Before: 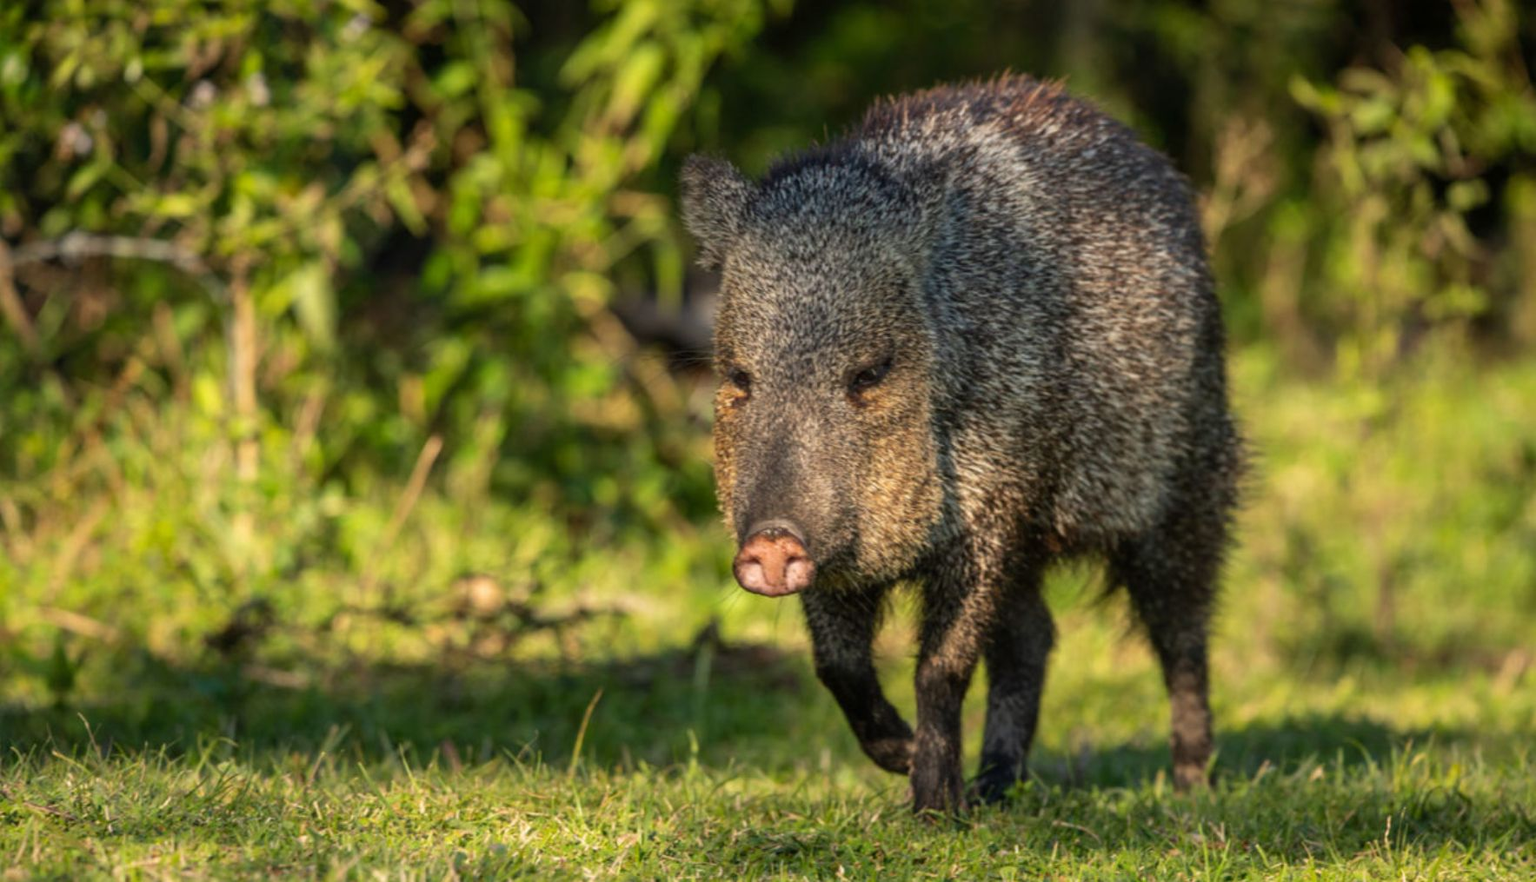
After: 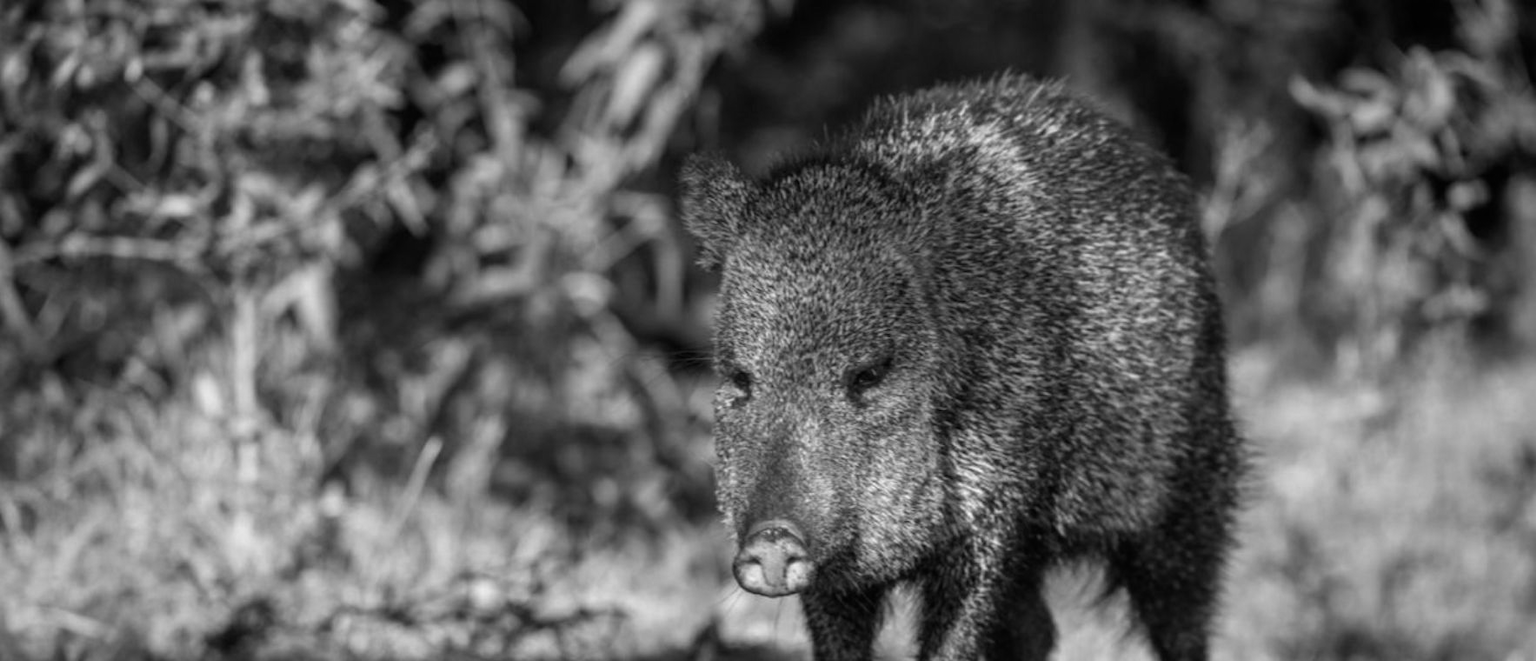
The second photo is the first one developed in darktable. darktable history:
monochrome: on, module defaults
crop: bottom 24.988%
color balance rgb: linear chroma grading › global chroma 15%, perceptual saturation grading › global saturation 30%
color balance: contrast 10%
